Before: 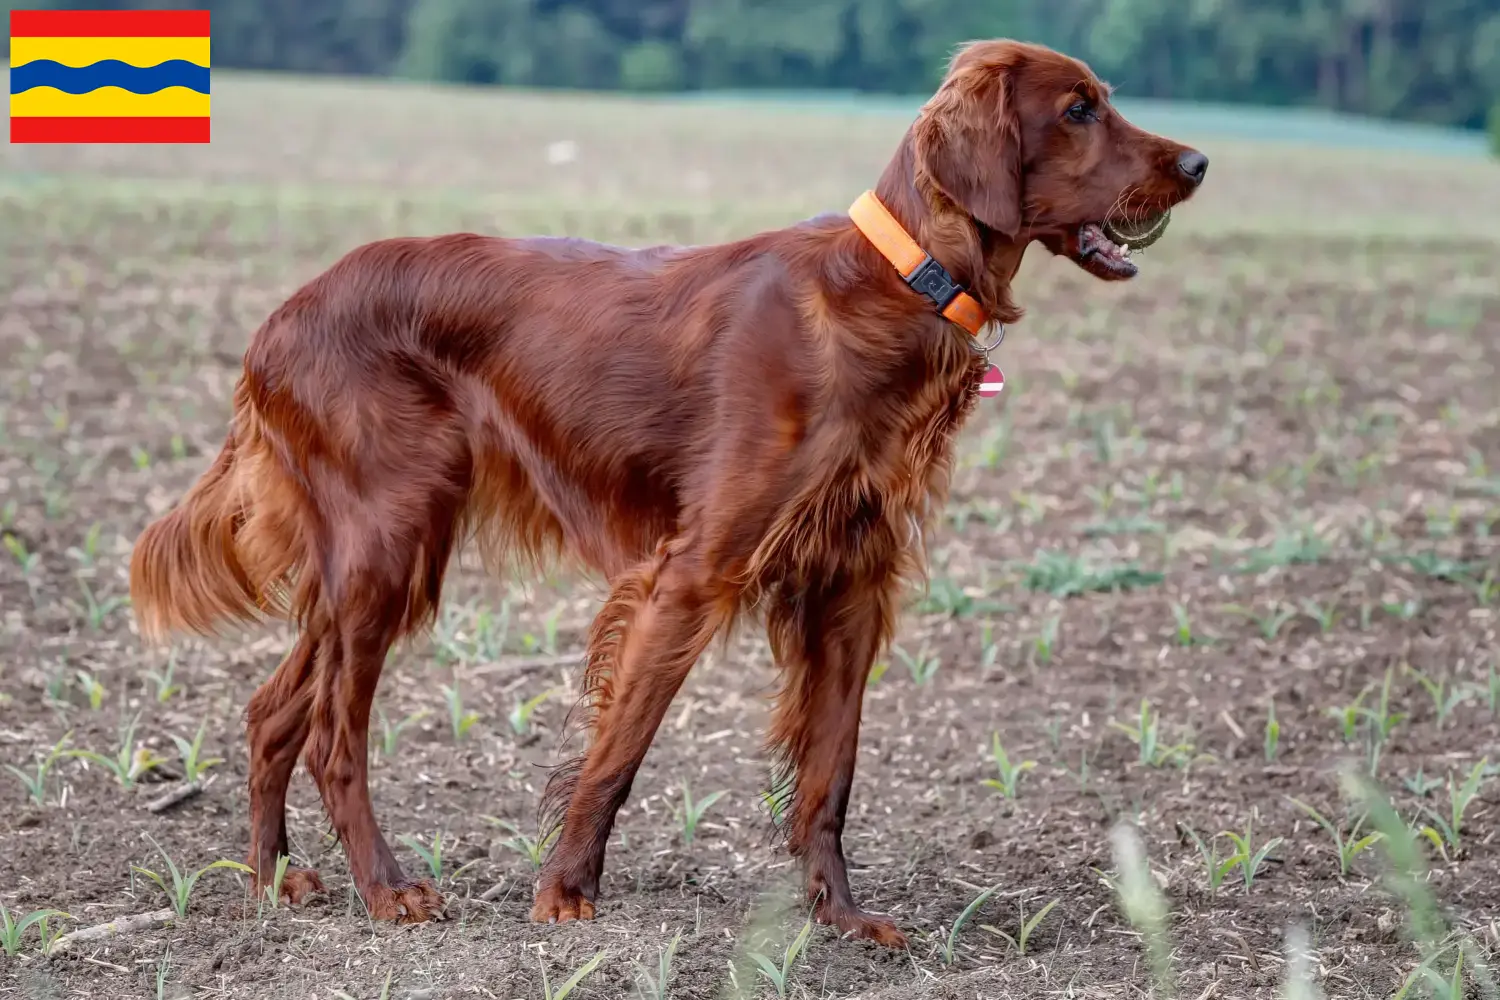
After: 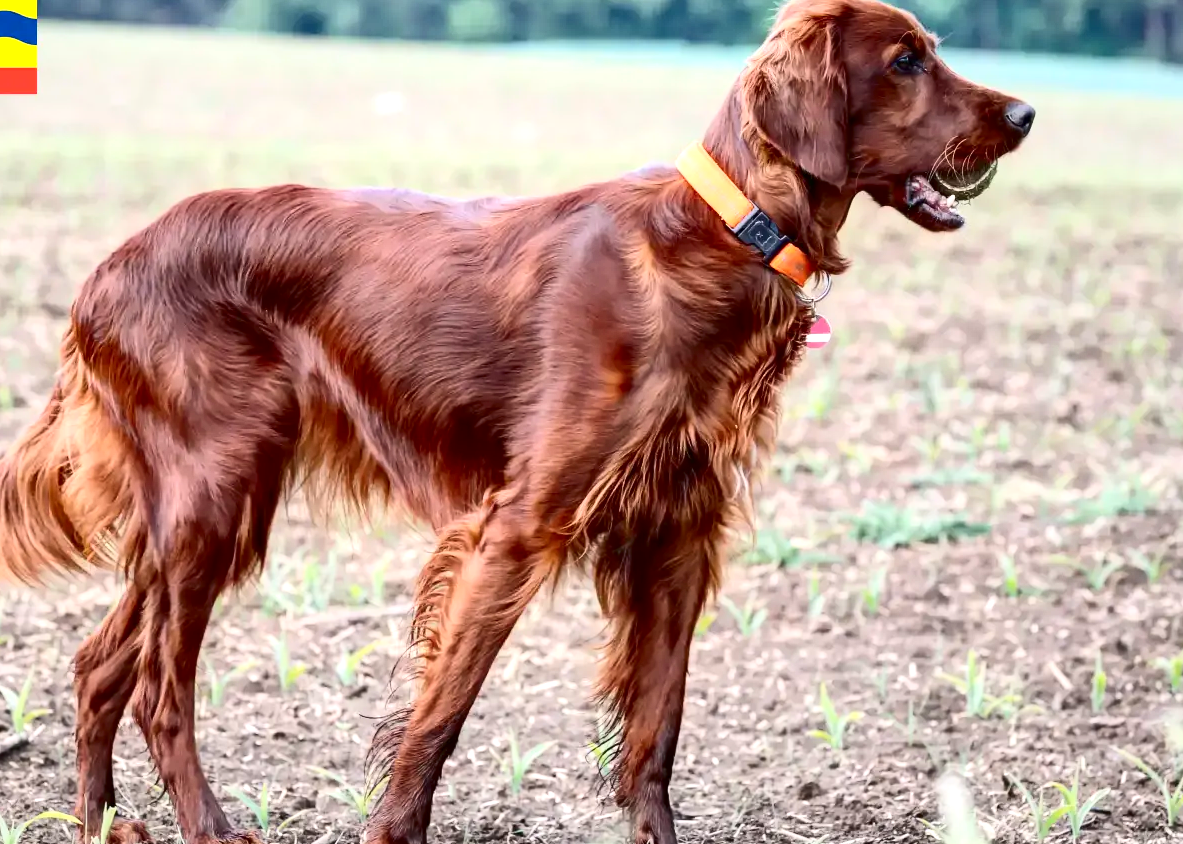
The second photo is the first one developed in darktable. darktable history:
crop: left 11.546%, top 5%, right 9.581%, bottom 10.513%
exposure: exposure 0.75 EV, compensate exposure bias true, compensate highlight preservation false
contrast brightness saturation: contrast 0.275
